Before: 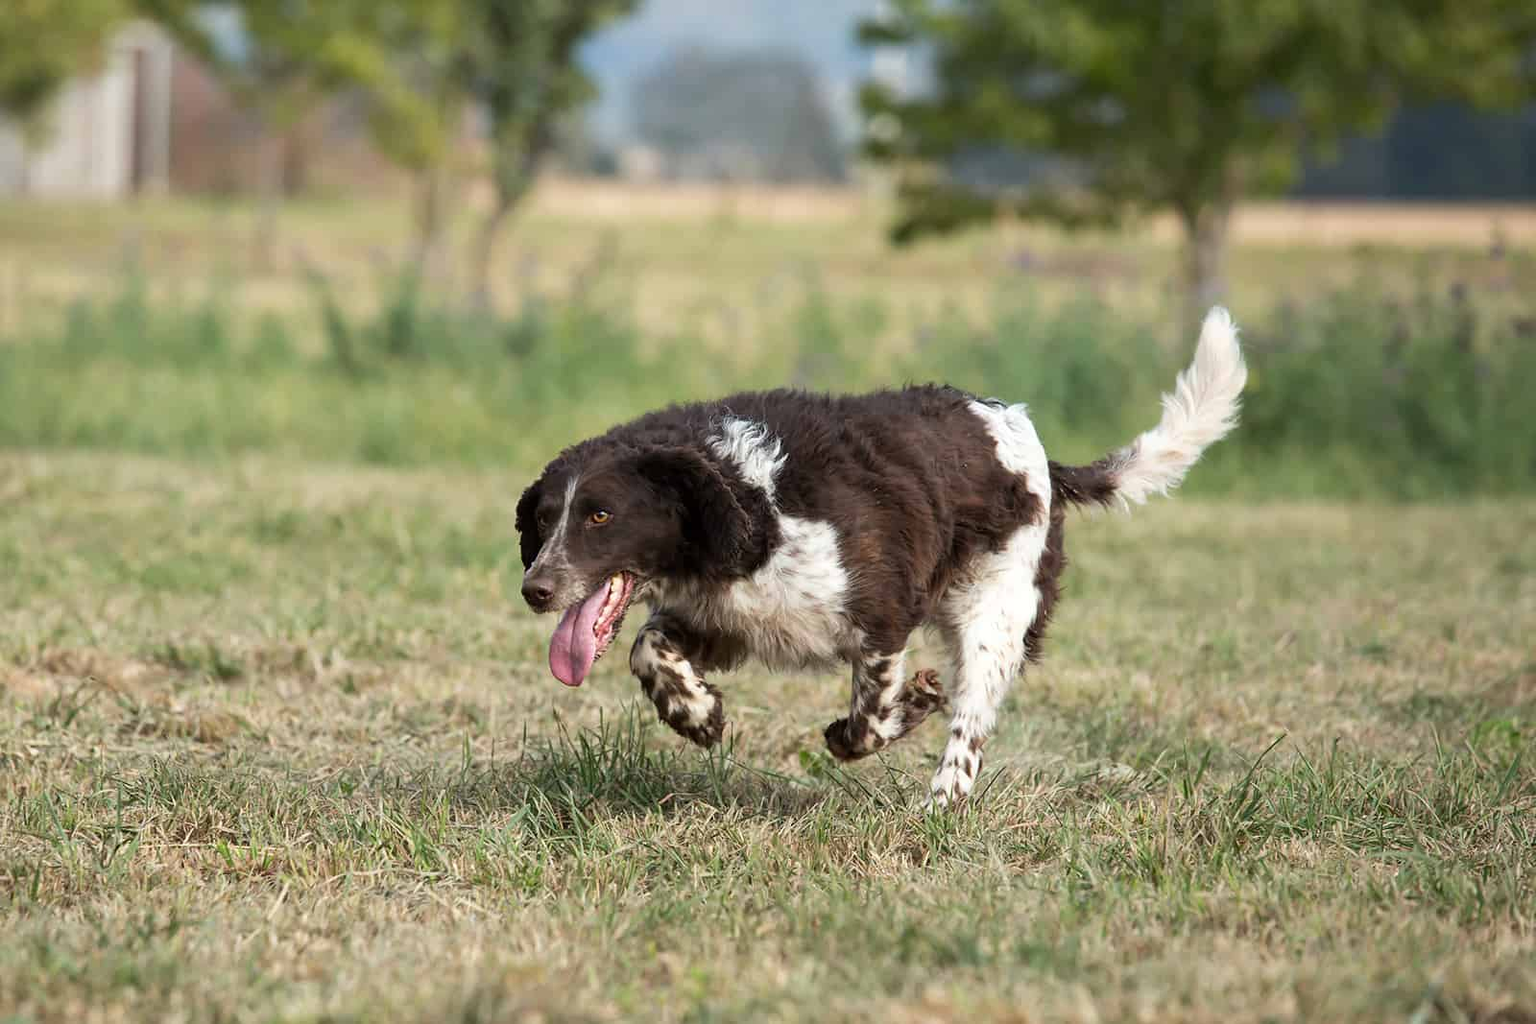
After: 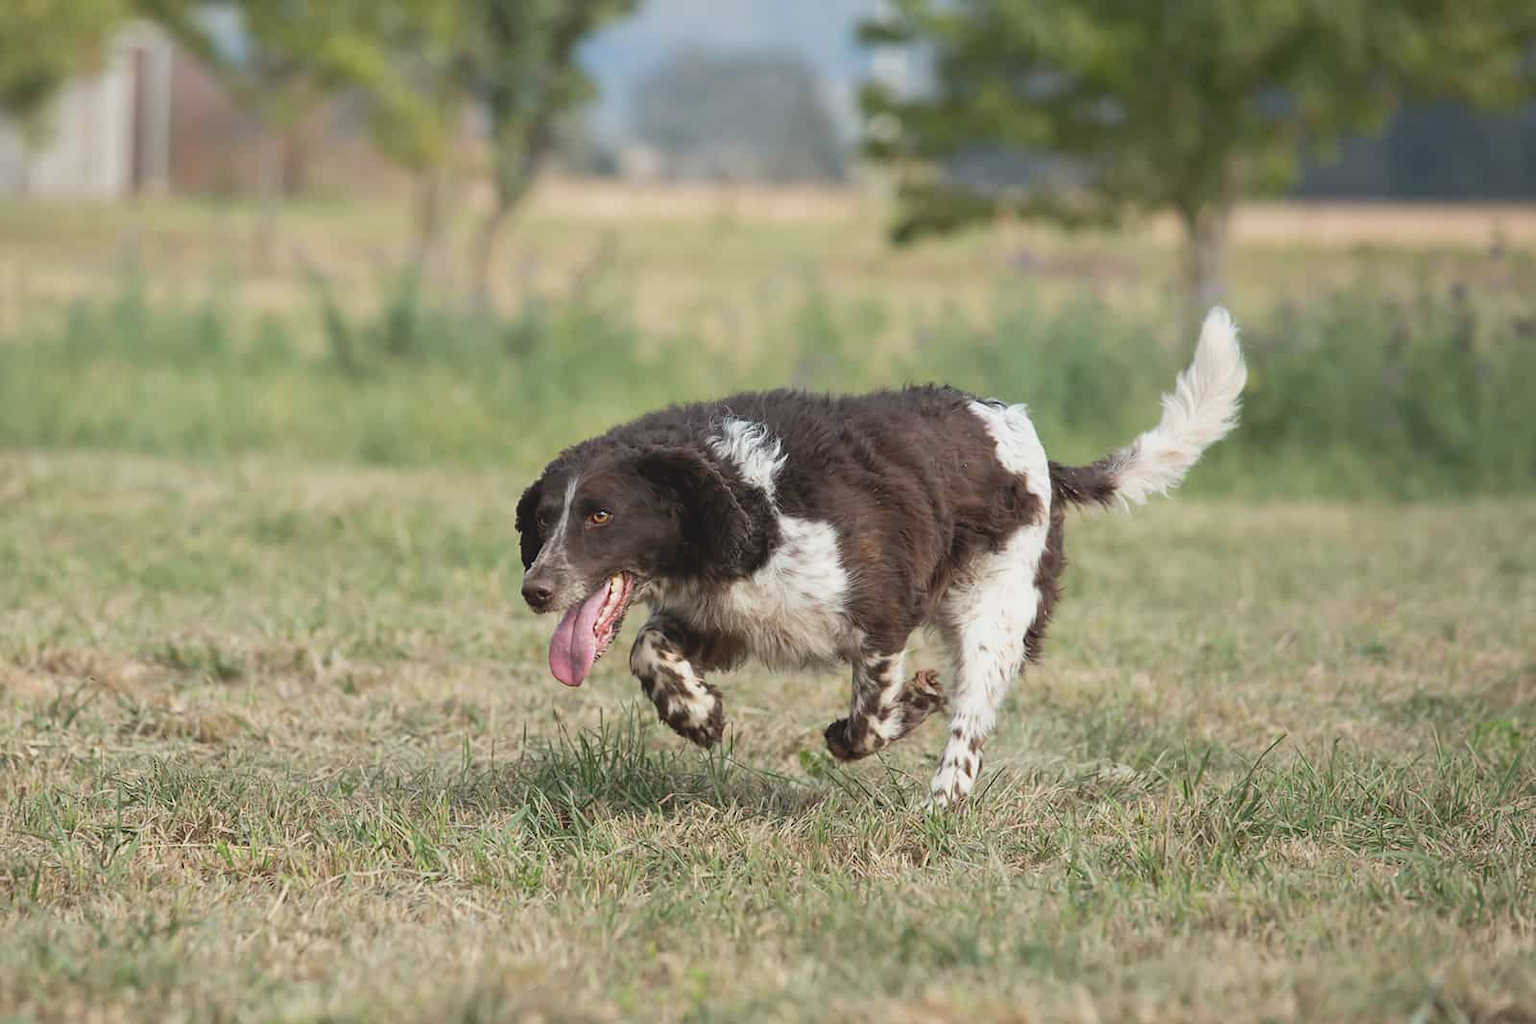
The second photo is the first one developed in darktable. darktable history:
contrast brightness saturation: contrast -0.152, brightness 0.044, saturation -0.117
